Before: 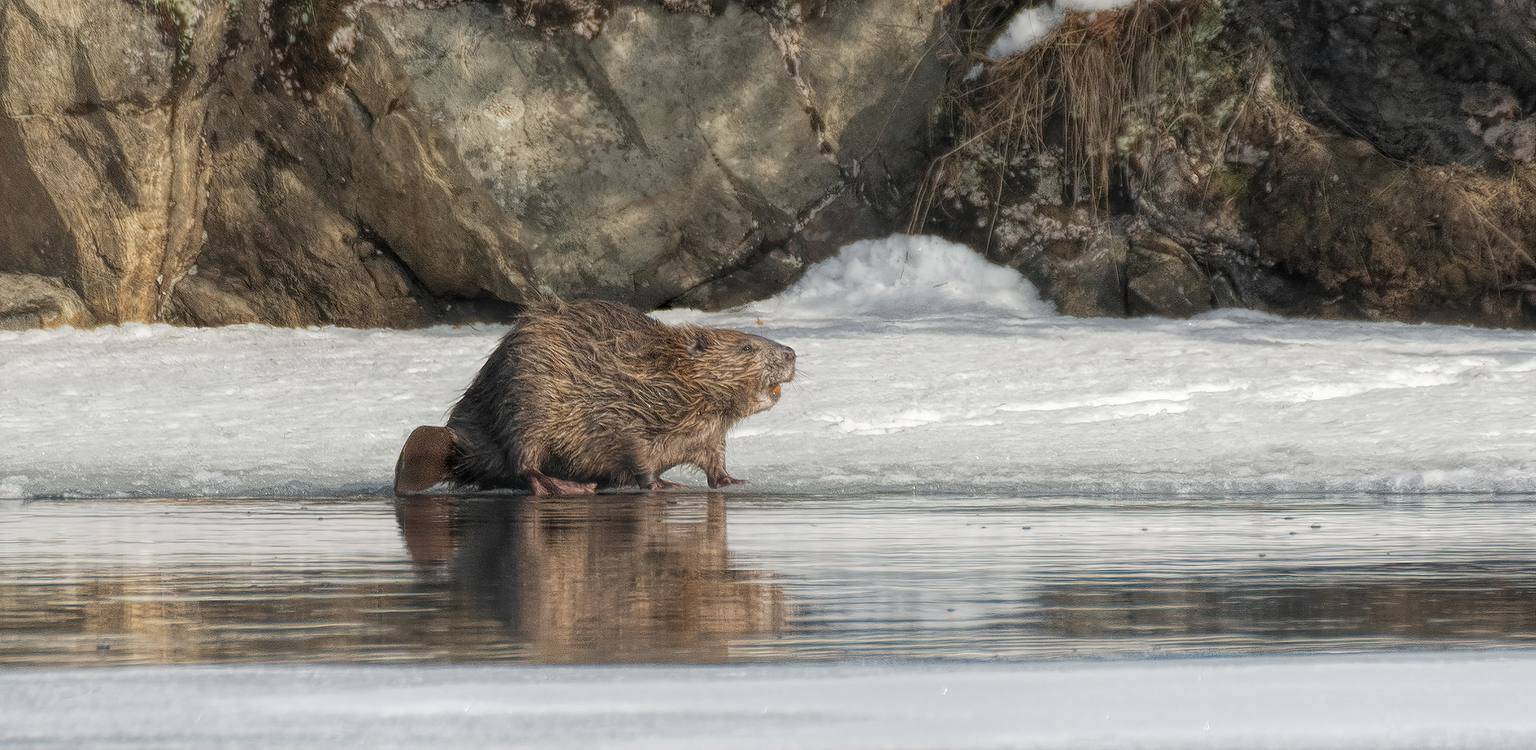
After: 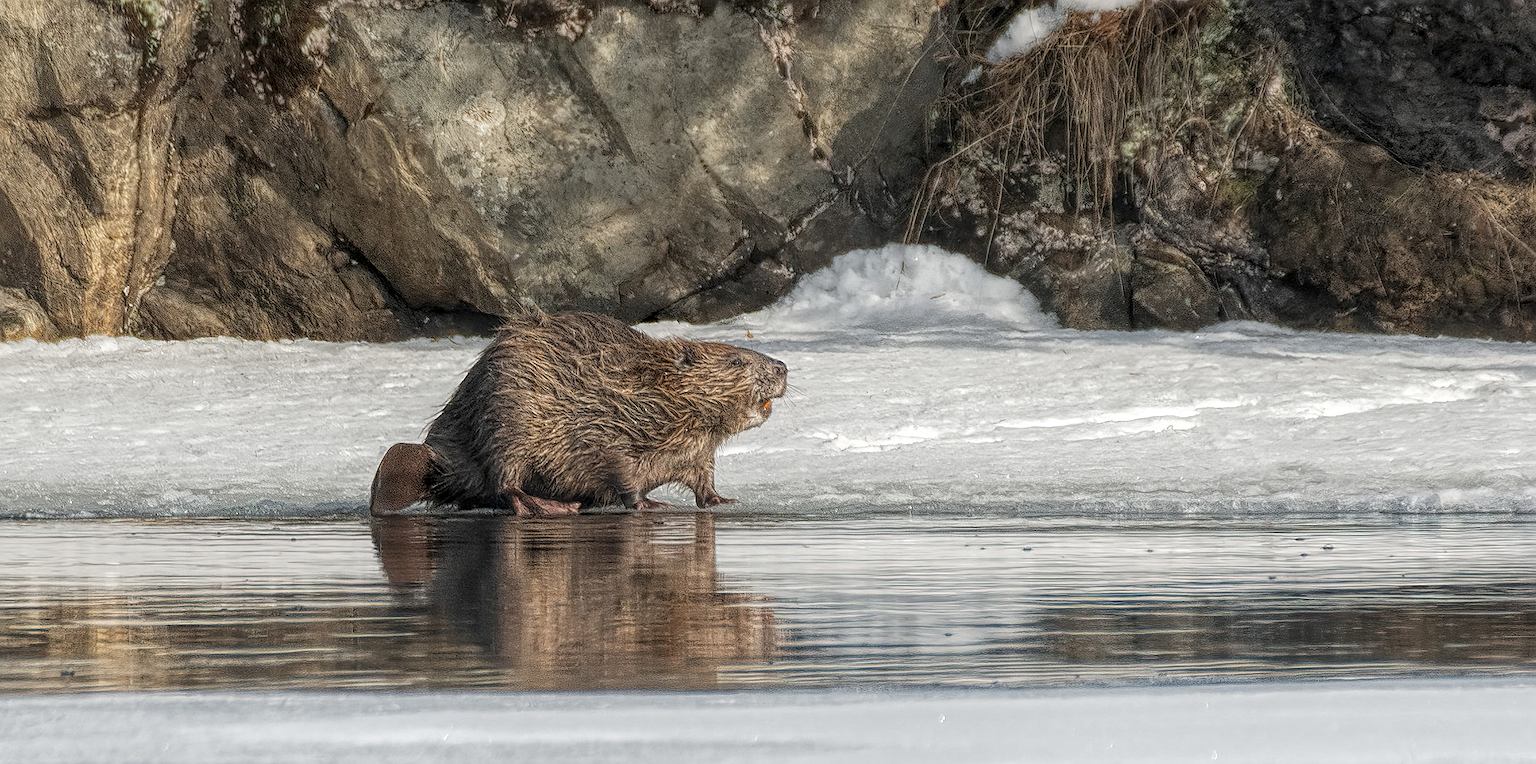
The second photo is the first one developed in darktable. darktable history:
local contrast: on, module defaults
exposure: exposure -0.001 EV, compensate highlight preservation false
crop and rotate: left 2.552%, right 1.222%, bottom 2.016%
sharpen: radius 2.158, amount 0.377, threshold 0.014
